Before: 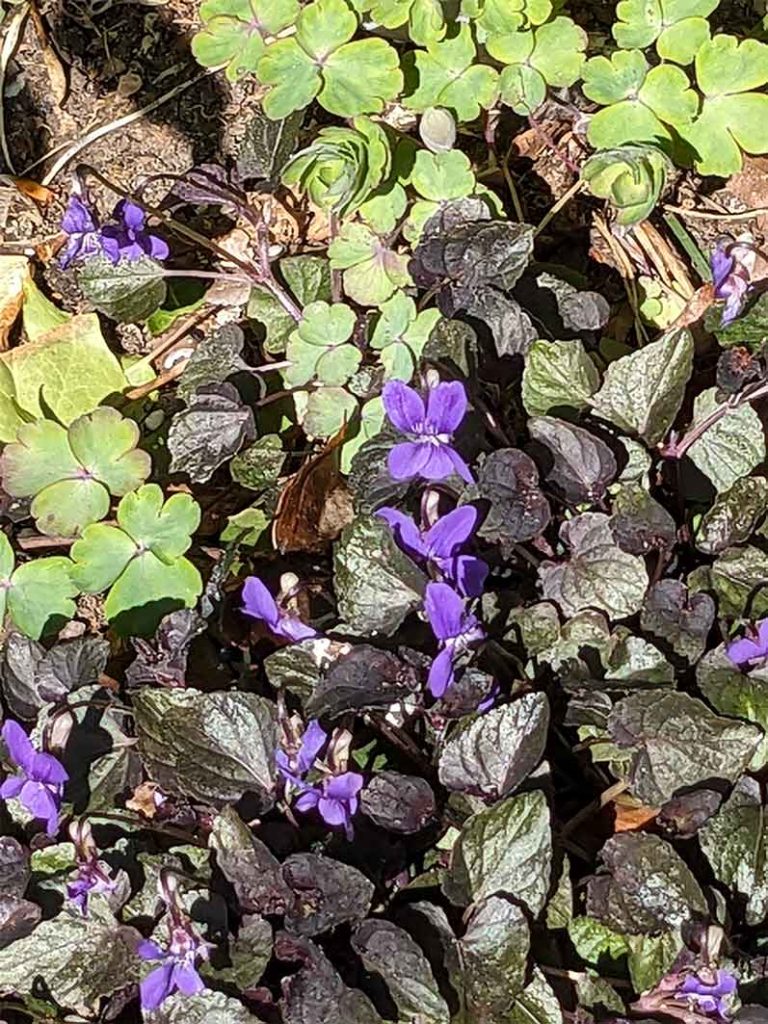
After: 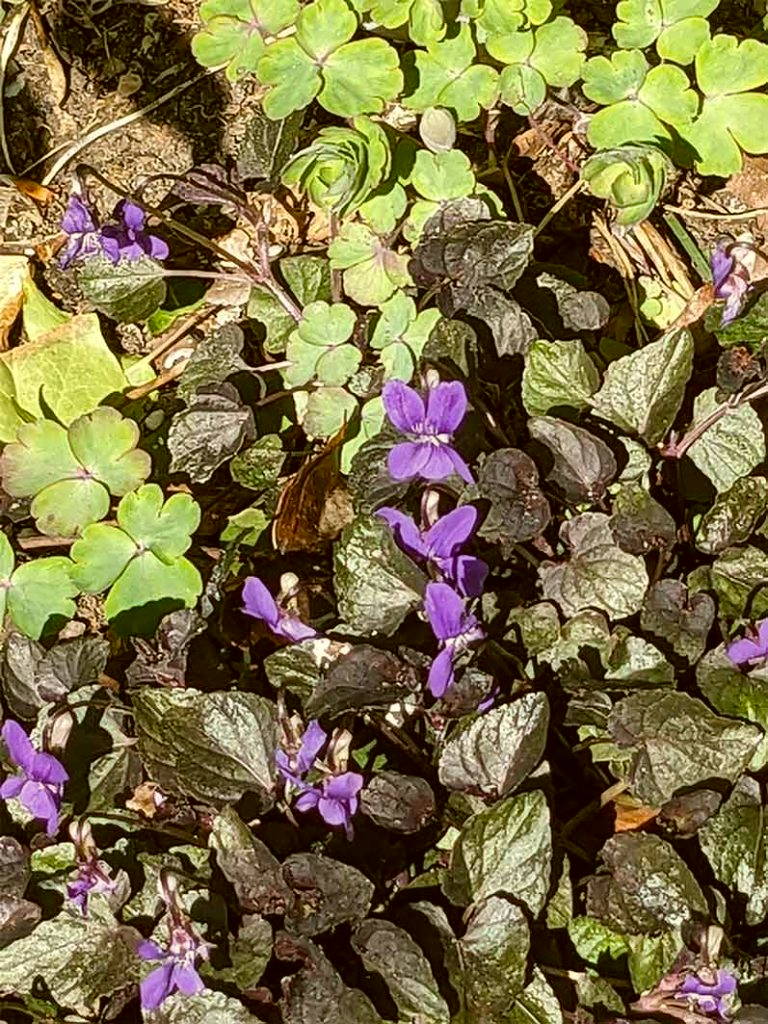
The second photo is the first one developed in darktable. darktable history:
color correction: highlights a* -1.43, highlights b* 10.12, shadows a* 0.395, shadows b* 19.35
